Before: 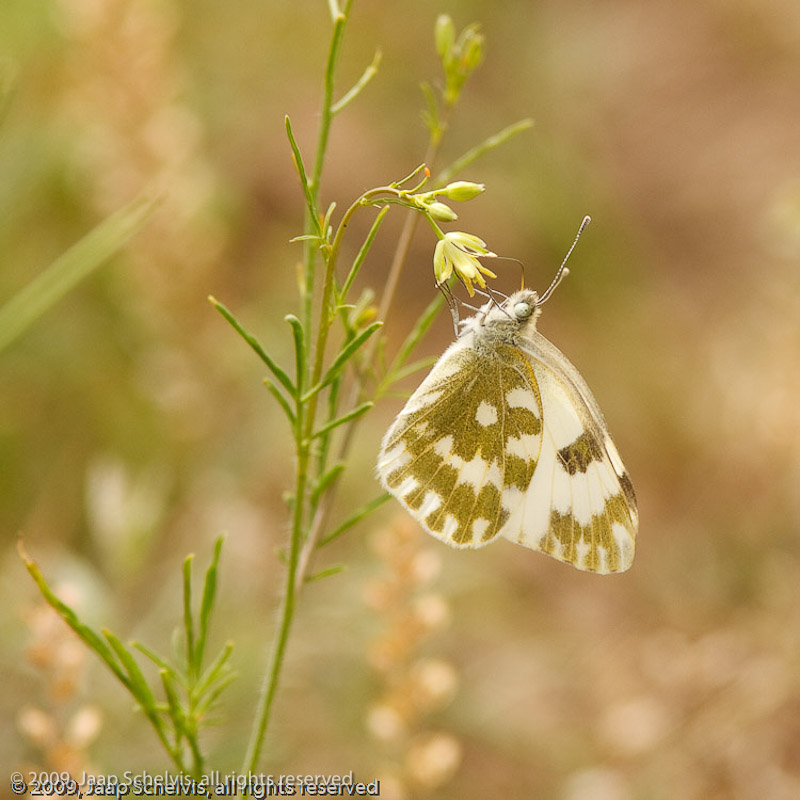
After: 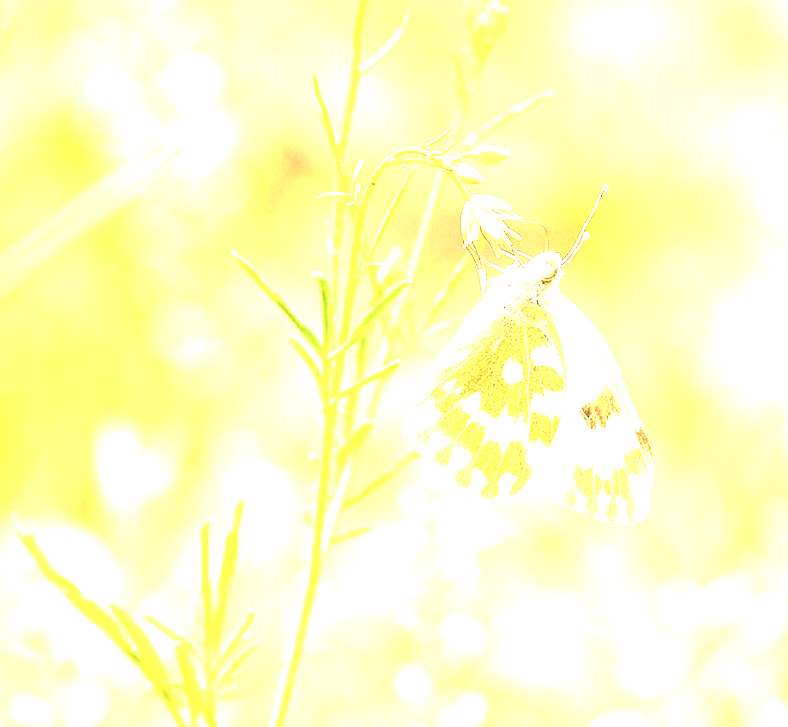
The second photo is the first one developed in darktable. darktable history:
contrast brightness saturation: contrast -0.08, brightness -0.04, saturation -0.11
color balance rgb: perceptual saturation grading › global saturation 20%, perceptual saturation grading › highlights -25%, perceptual saturation grading › shadows 25%
rotate and perspective: rotation -0.013°, lens shift (vertical) -0.027, lens shift (horizontal) 0.178, crop left 0.016, crop right 0.989, crop top 0.082, crop bottom 0.918
exposure: exposure 3 EV, compensate highlight preservation false
white balance: red 1.029, blue 0.92
contrast equalizer: y [[0.5 ×6], [0.5 ×6], [0.5, 0.5, 0.501, 0.545, 0.707, 0.863], [0 ×6], [0 ×6]]
color correction: highlights a* -2.68, highlights b* 2.57
